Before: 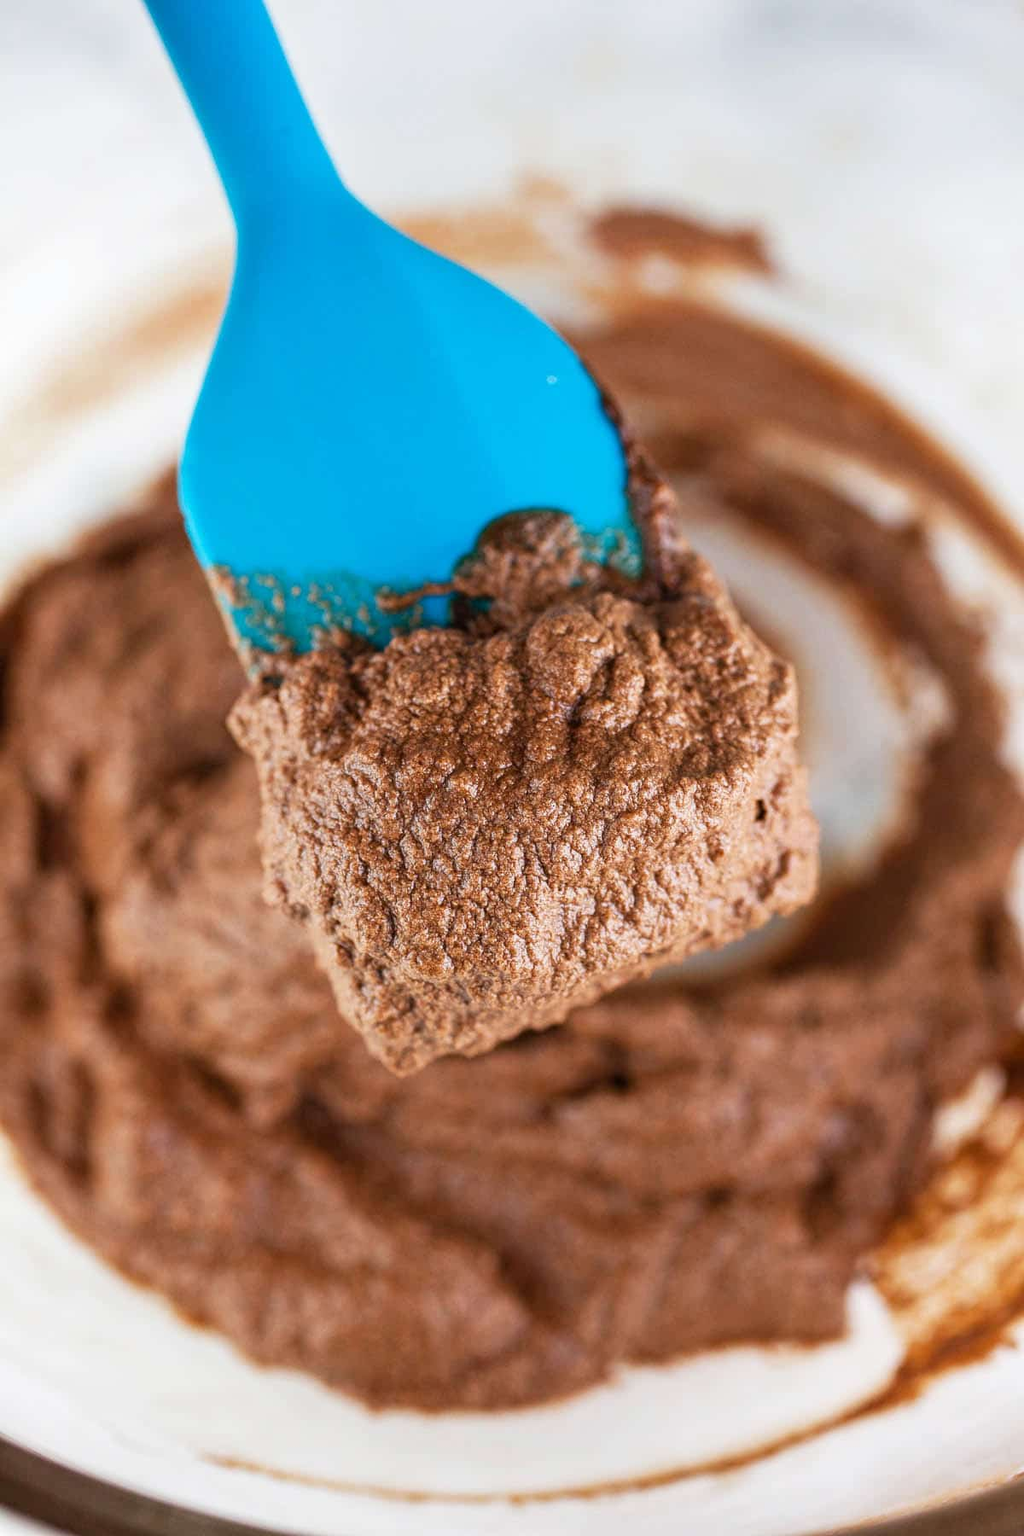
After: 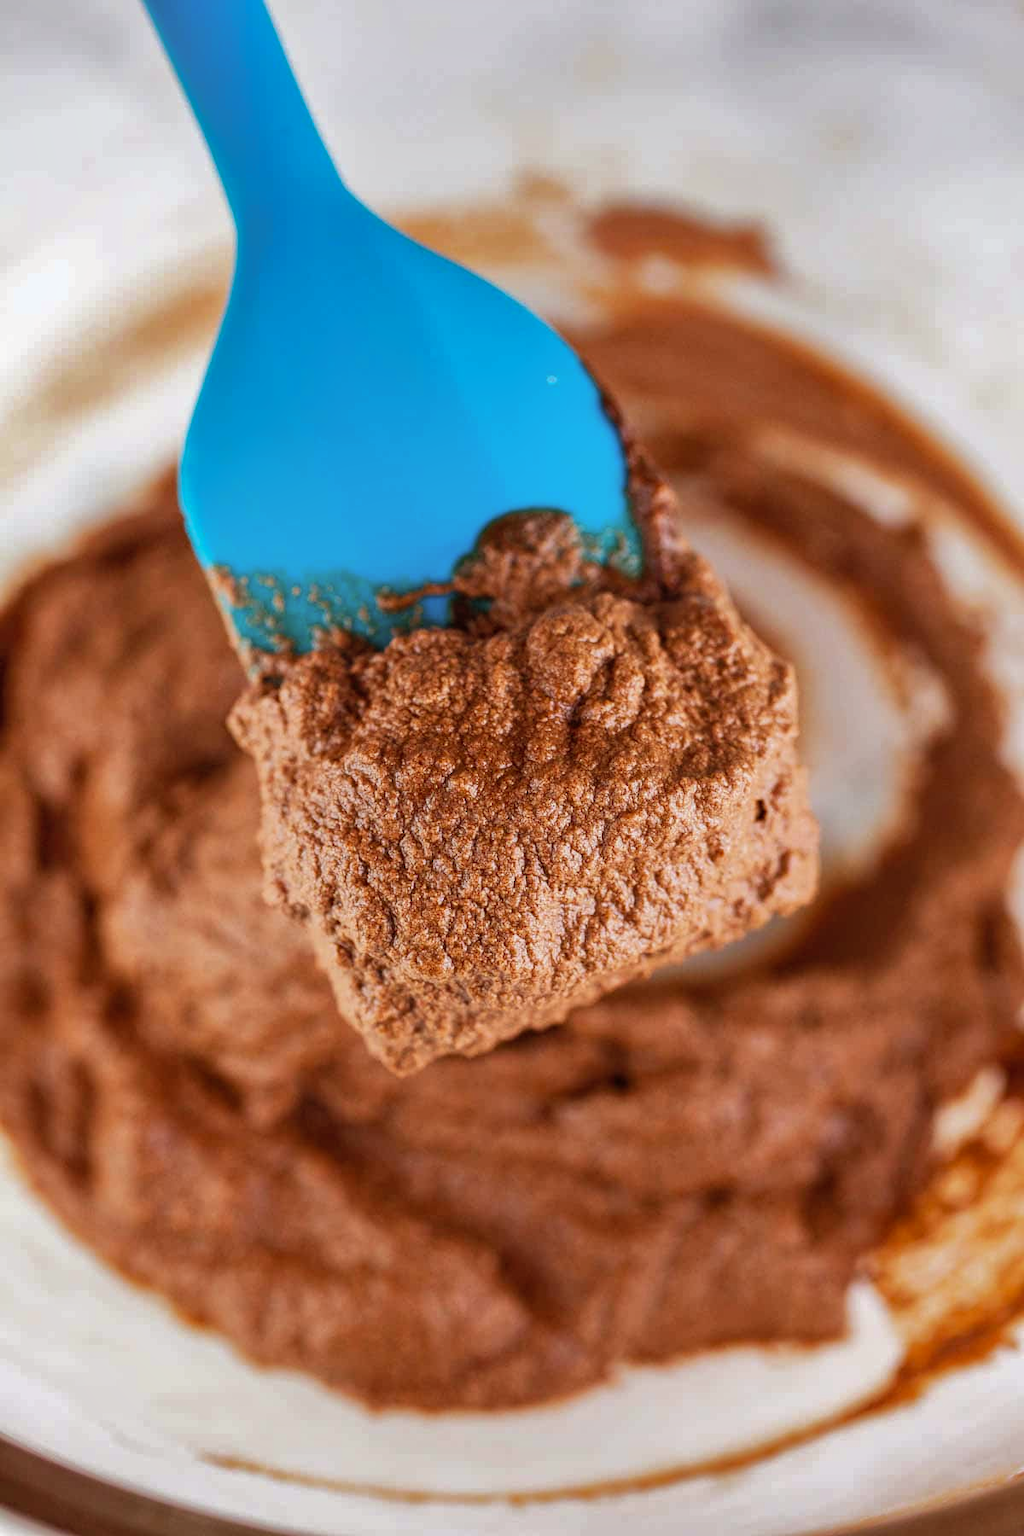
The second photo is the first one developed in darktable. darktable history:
shadows and highlights: shadows 40, highlights -60
rgb levels: mode RGB, independent channels, levels [[0, 0.5, 1], [0, 0.521, 1], [0, 0.536, 1]]
